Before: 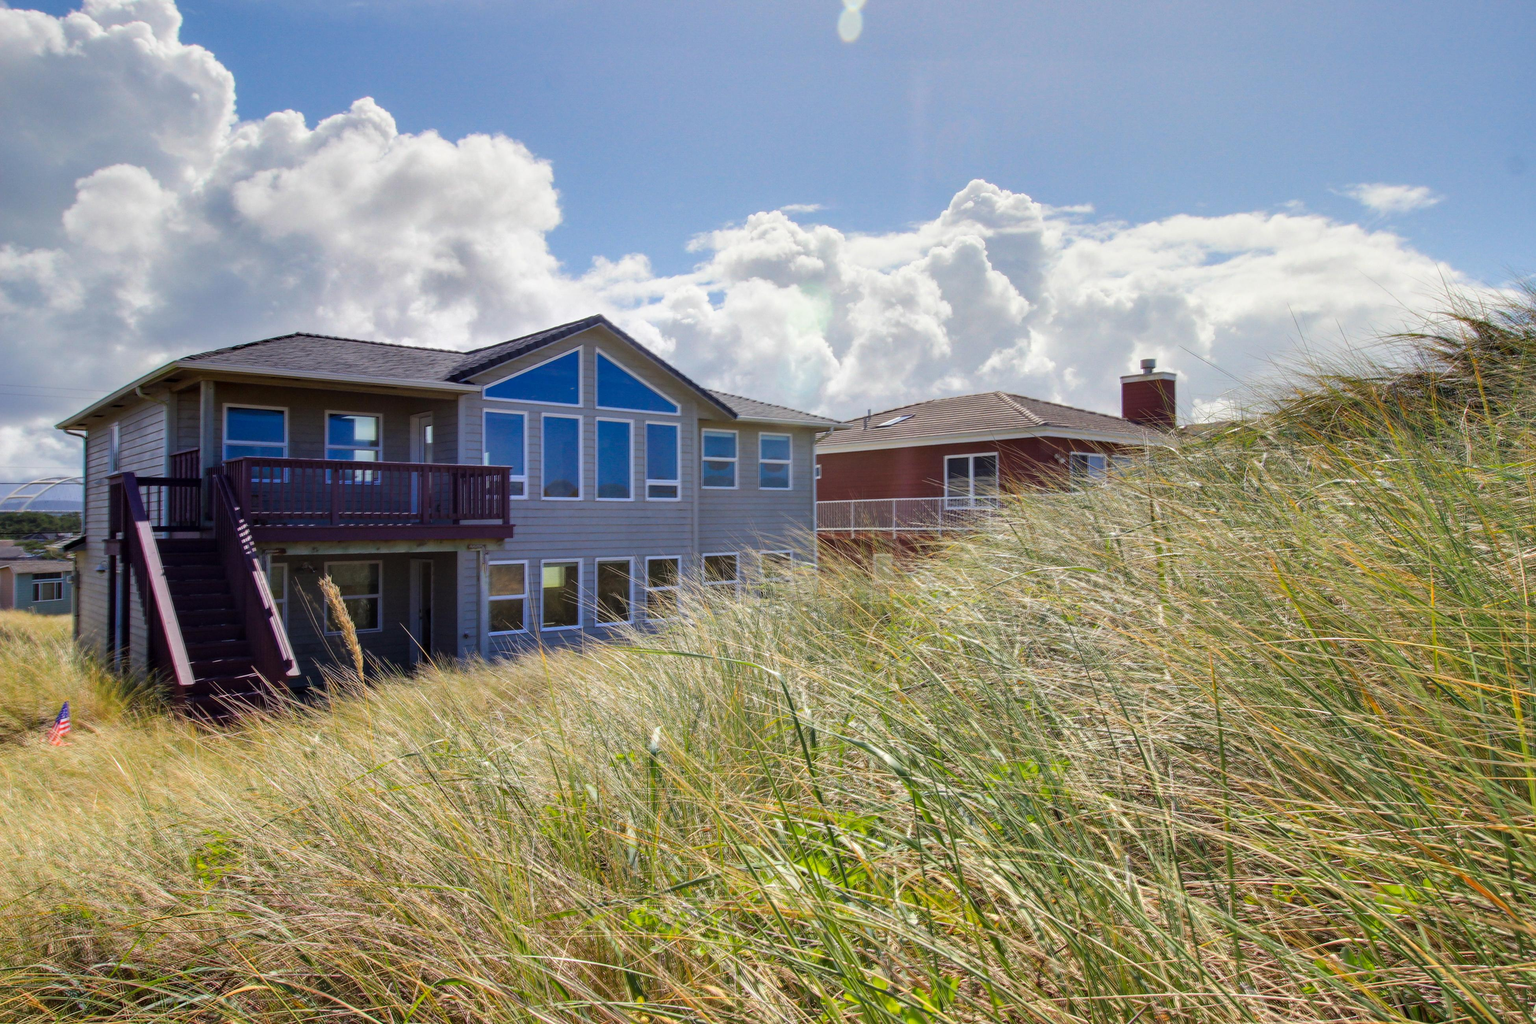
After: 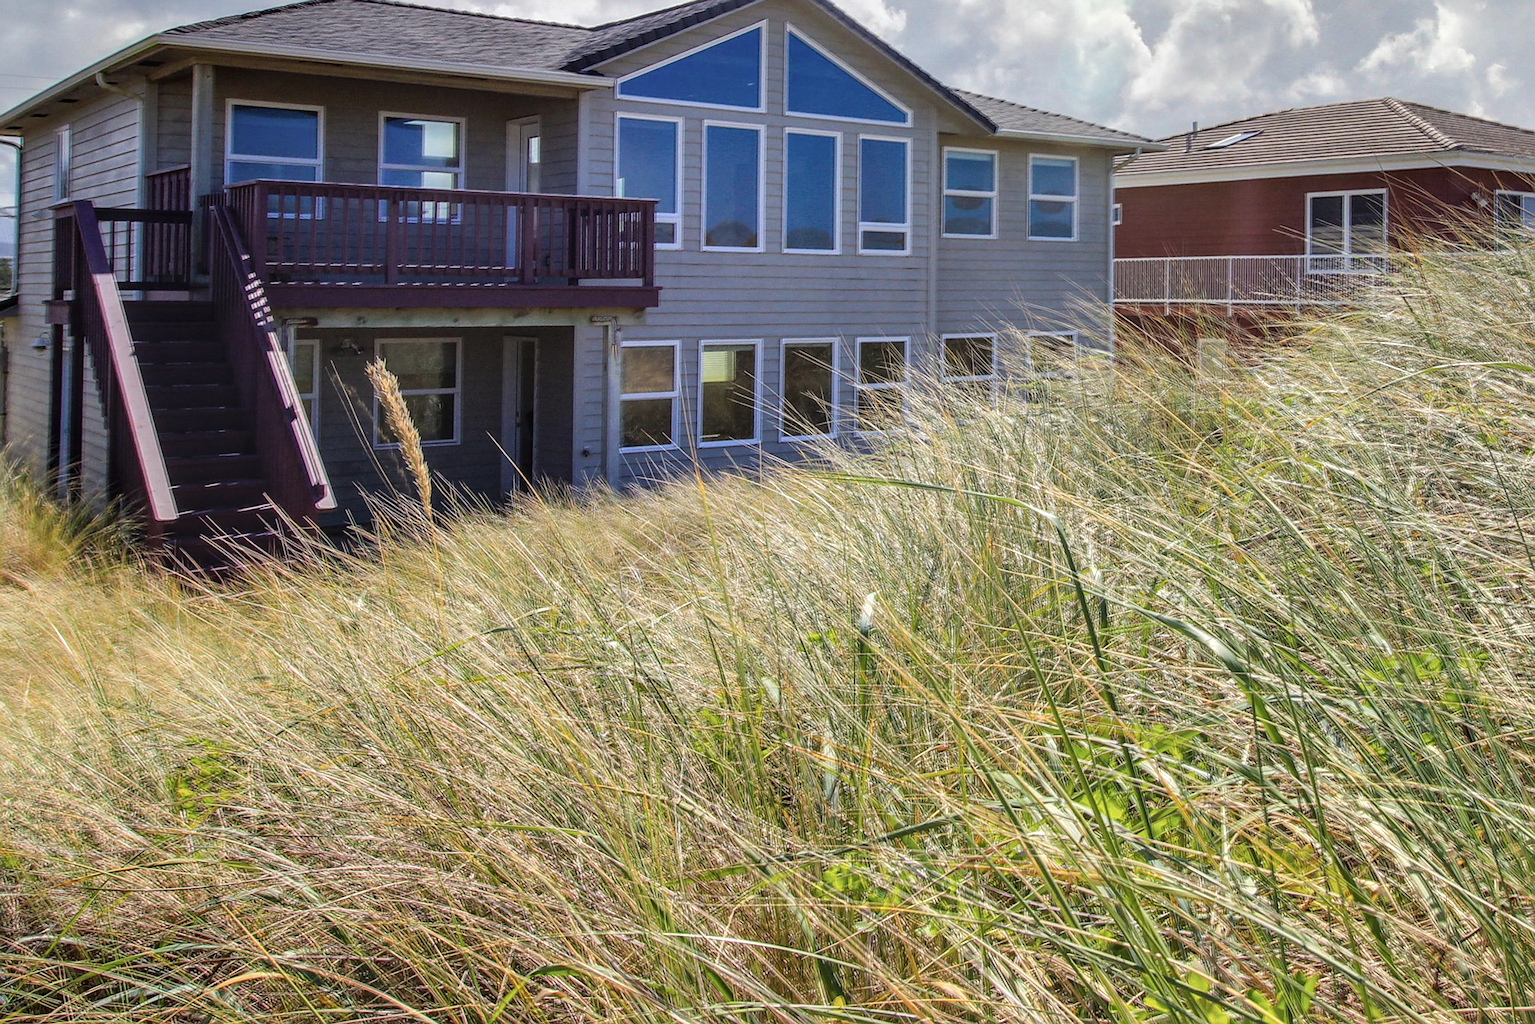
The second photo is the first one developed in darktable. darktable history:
contrast brightness saturation: contrast -0.15, brightness 0.05, saturation -0.12
sharpen: on, module defaults
local contrast: highlights 59%, detail 145%
crop and rotate: angle -0.82°, left 3.85%, top 31.828%, right 27.992%
